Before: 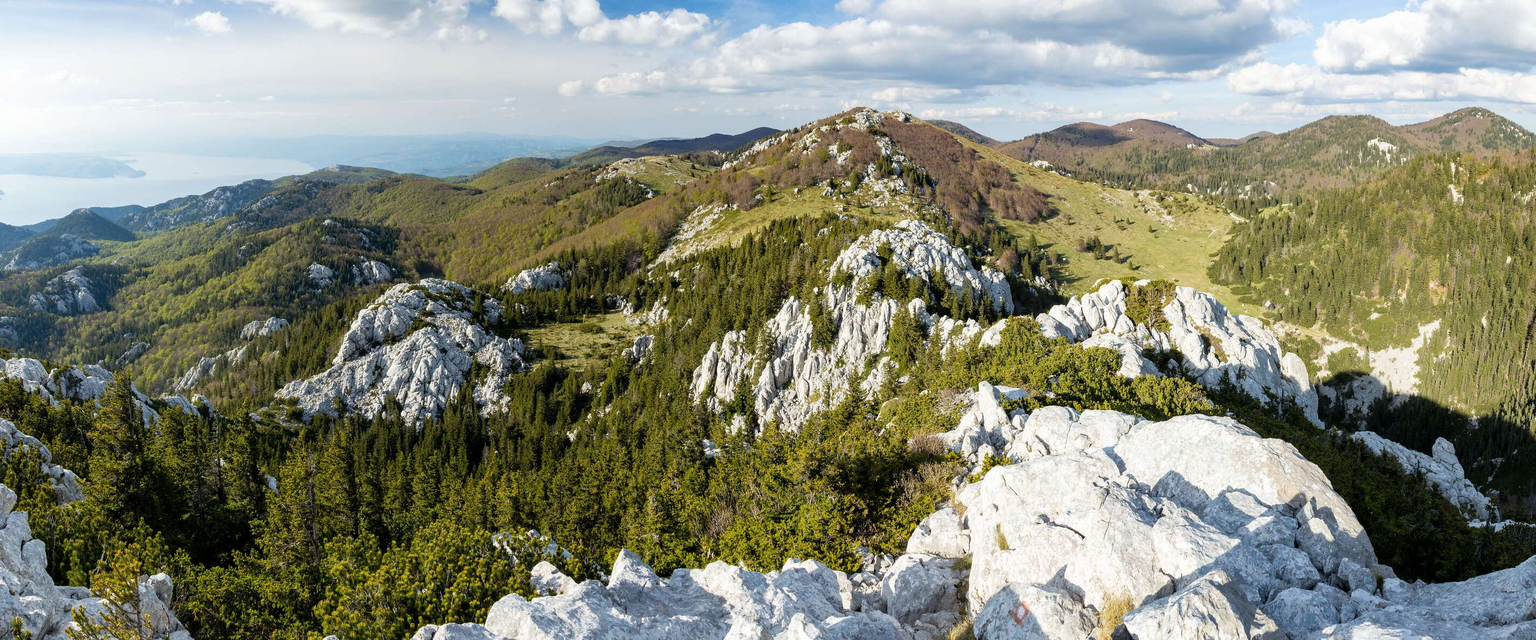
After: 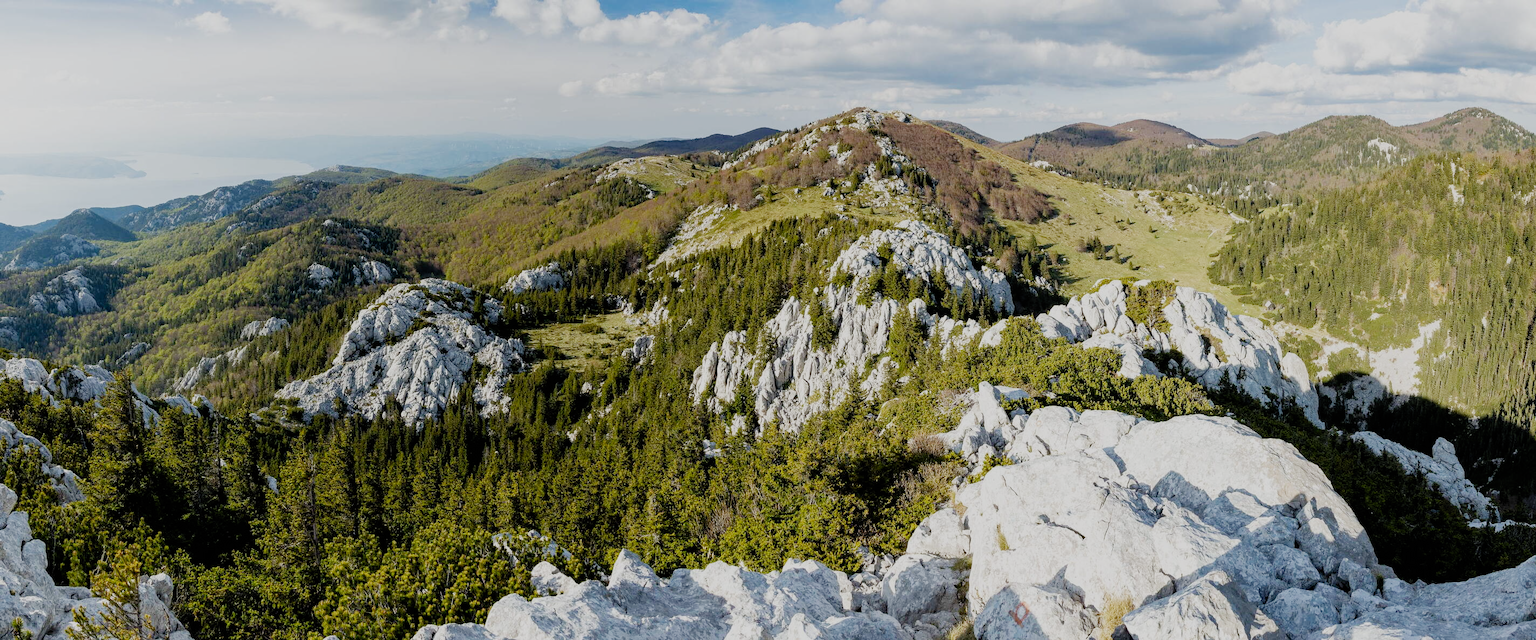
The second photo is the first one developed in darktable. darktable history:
filmic rgb: black relative exposure -7.65 EV, white relative exposure 4.56 EV, hardness 3.61, preserve chrominance no, color science v4 (2020)
